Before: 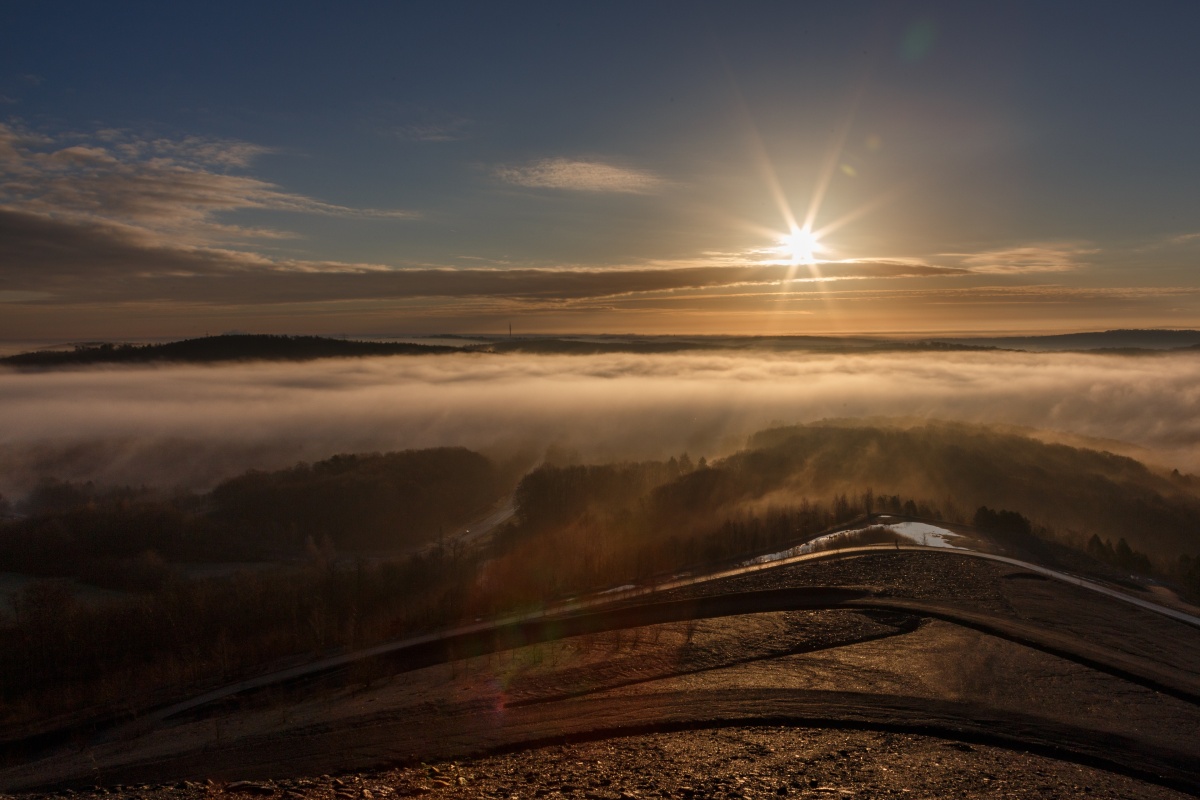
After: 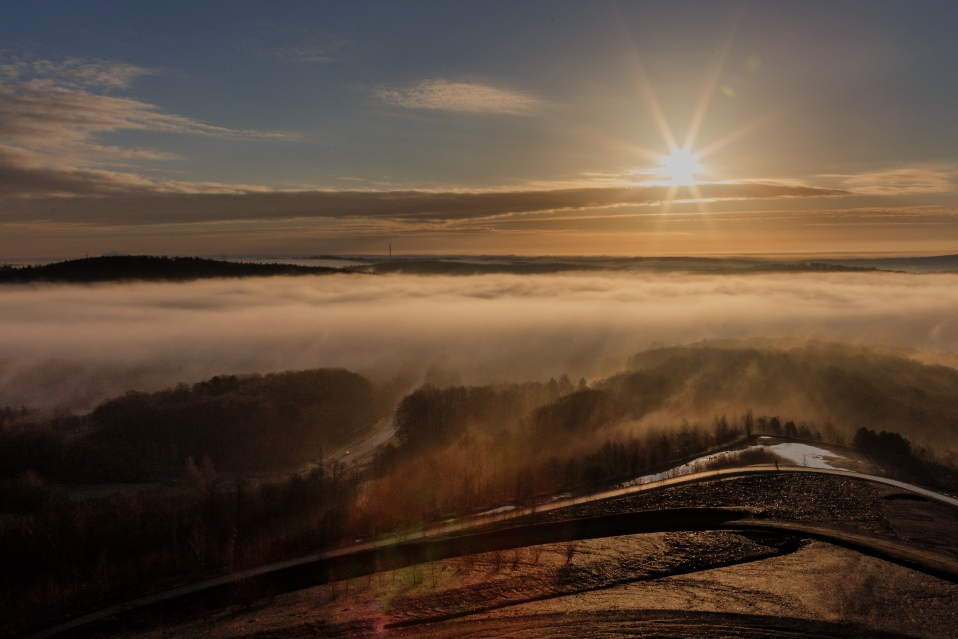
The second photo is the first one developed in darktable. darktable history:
filmic rgb: black relative exposure -7.65 EV, white relative exposure 4.56 EV, hardness 3.61, color science v6 (2022)
crop and rotate: left 10.071%, top 10.071%, right 10.02%, bottom 10.02%
shadows and highlights: on, module defaults
